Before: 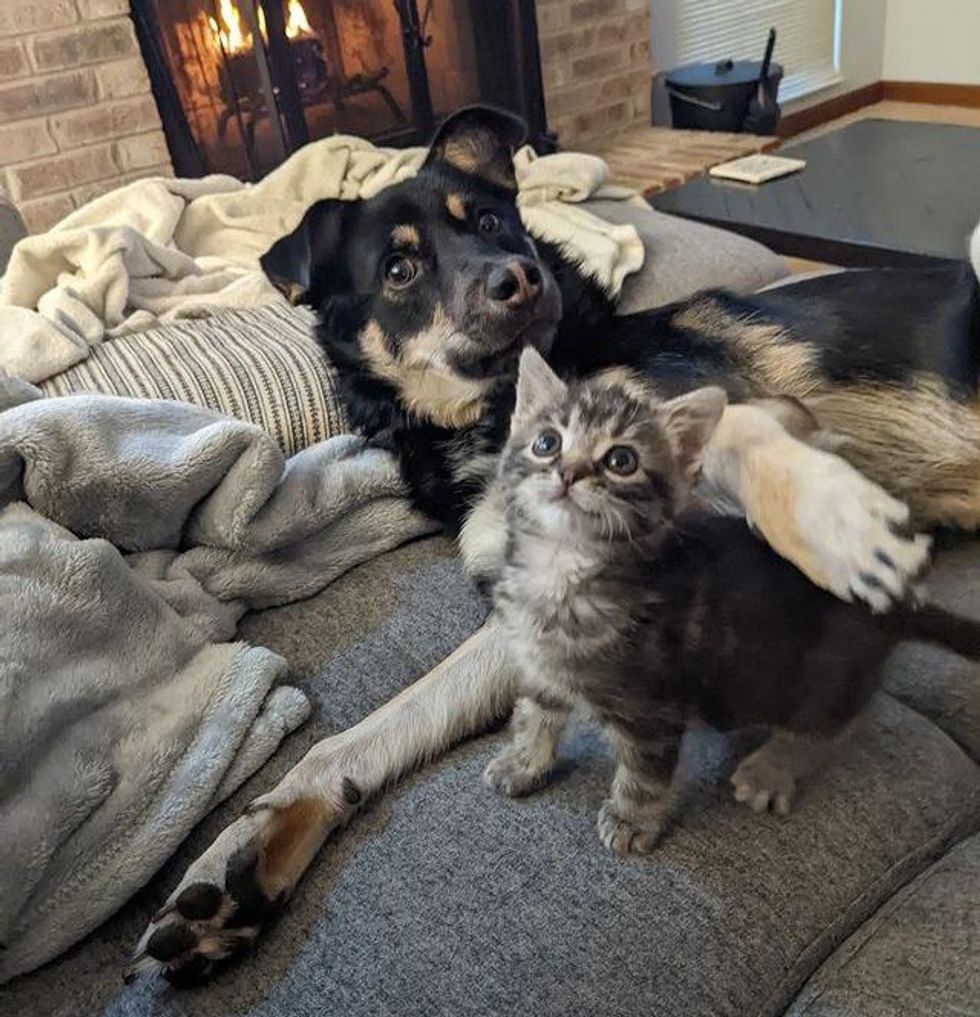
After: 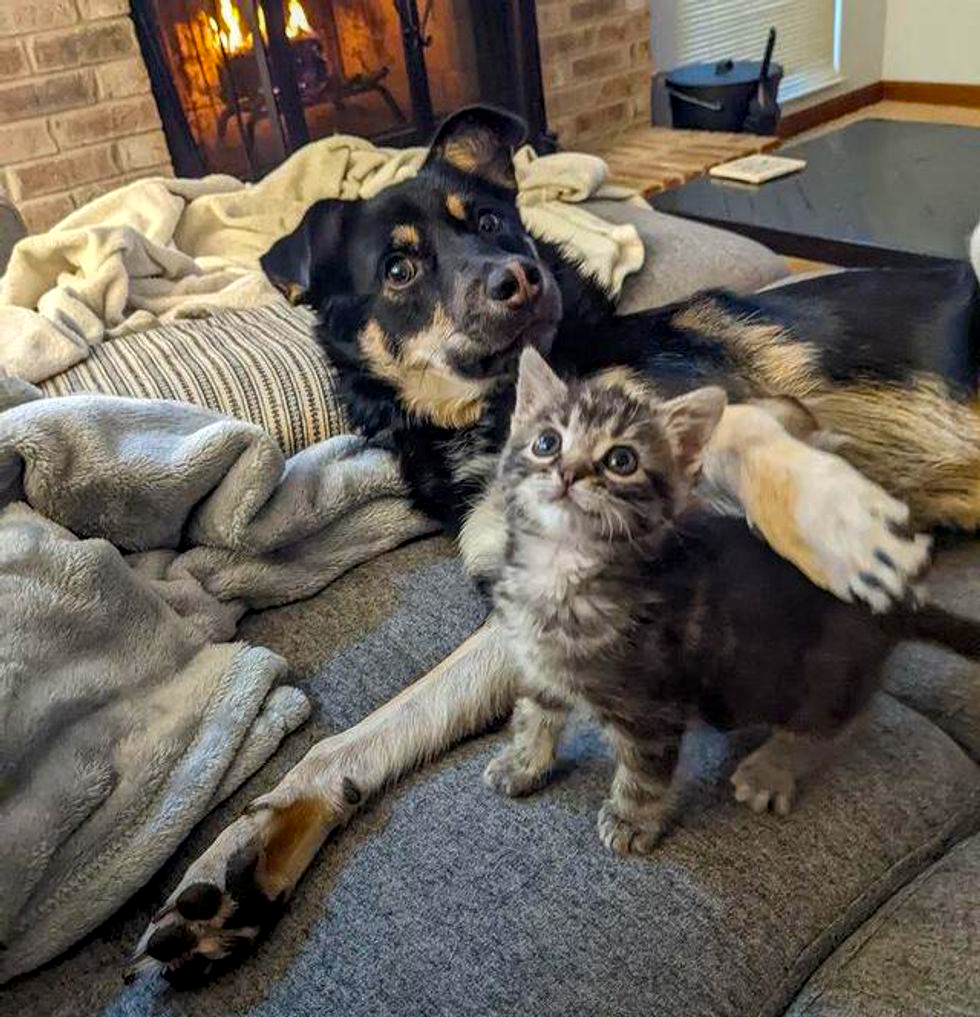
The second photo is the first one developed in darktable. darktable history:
color balance rgb: linear chroma grading › global chroma 15%, perceptual saturation grading › global saturation 30%
local contrast: on, module defaults
